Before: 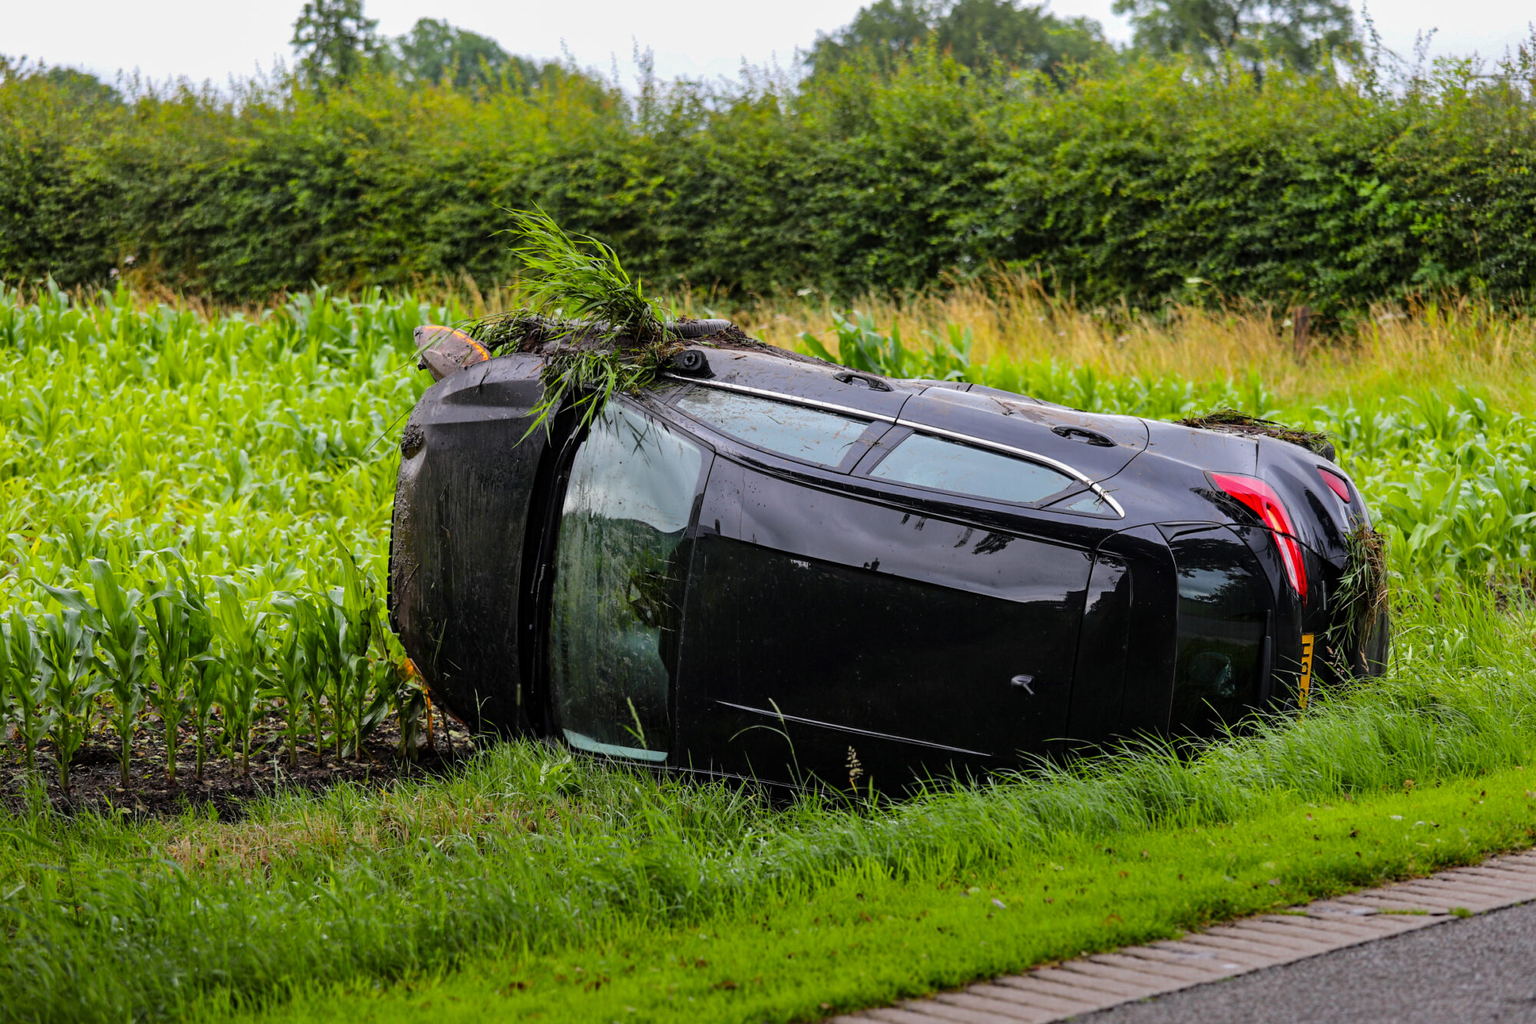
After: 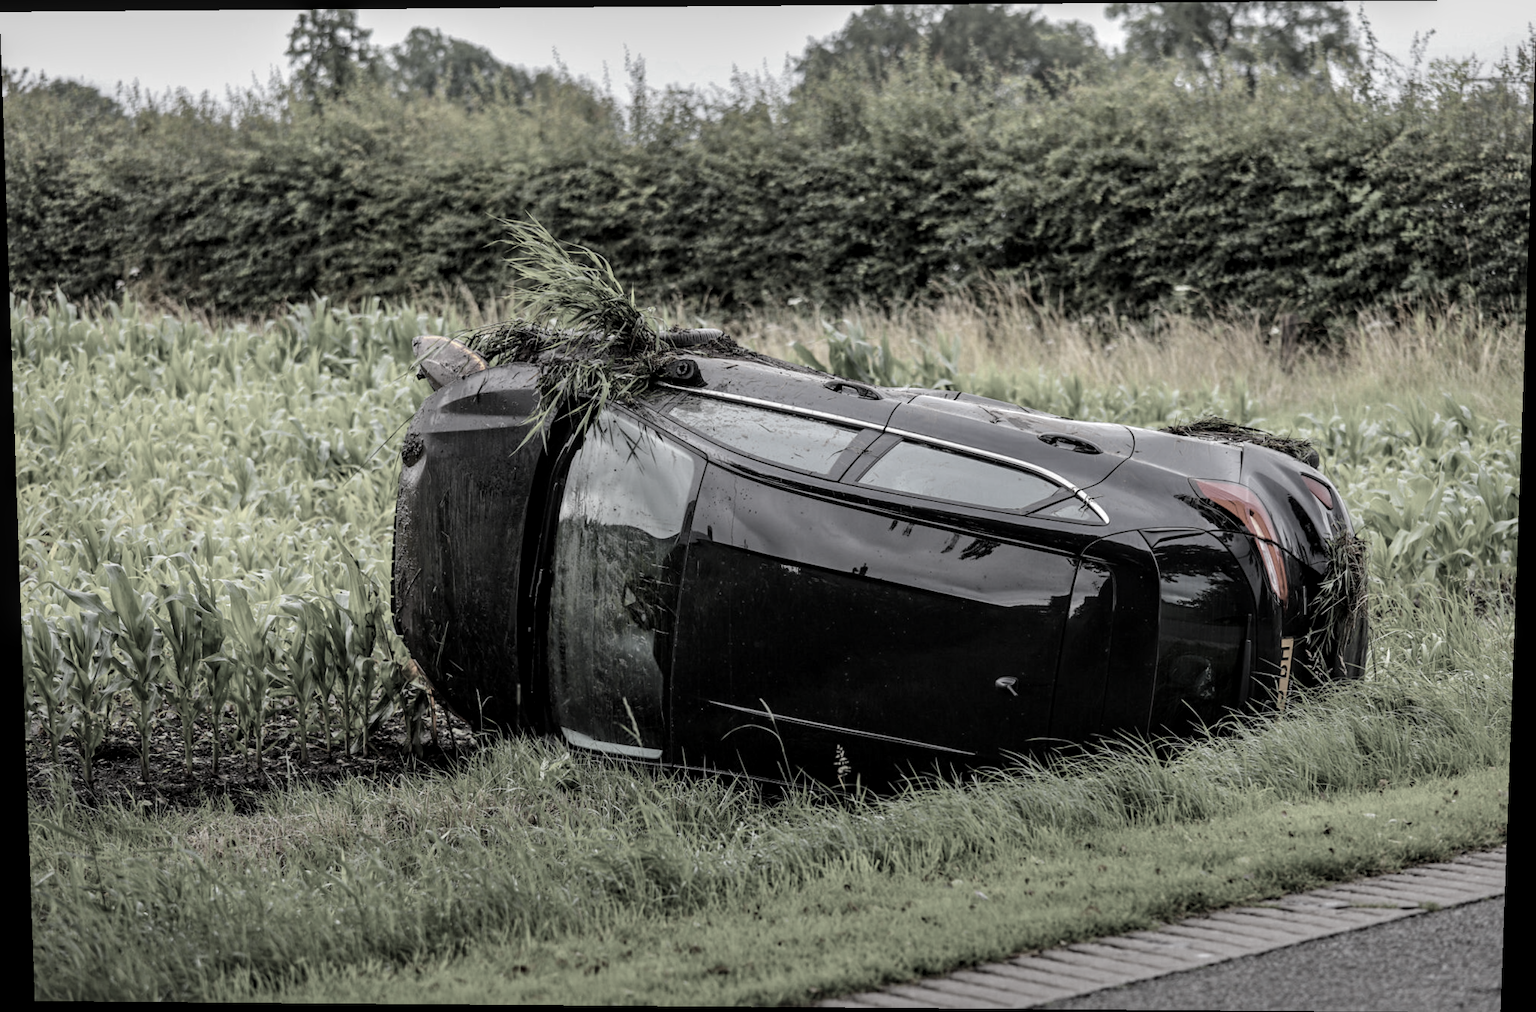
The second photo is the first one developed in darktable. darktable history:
color correction: saturation 0.2
rotate and perspective: lens shift (vertical) 0.048, lens shift (horizontal) -0.024, automatic cropping off
local contrast: on, module defaults
